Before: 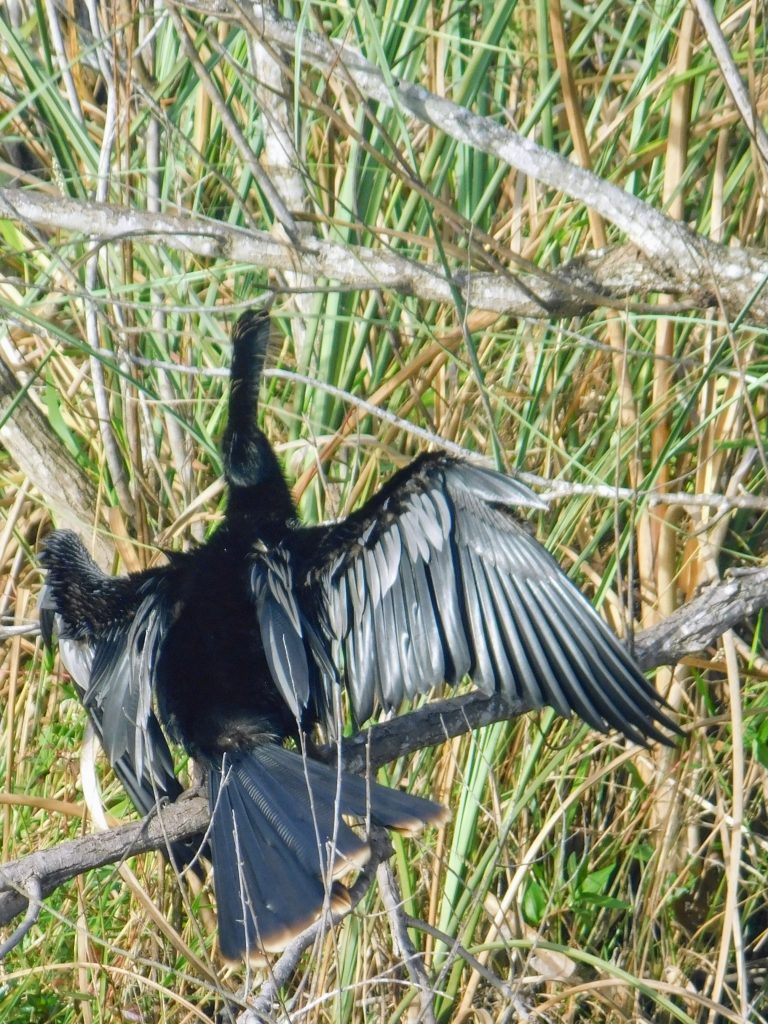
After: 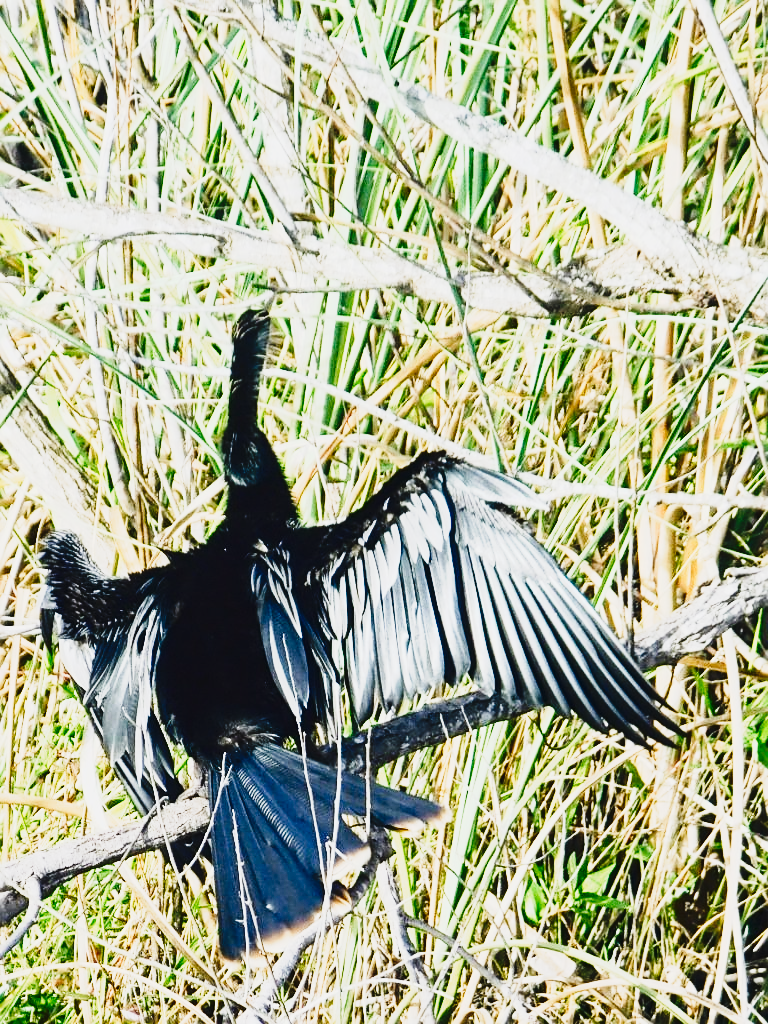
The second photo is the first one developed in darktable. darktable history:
tone curve: curves: ch0 [(0, 0.026) (0.155, 0.133) (0.272, 0.34) (0.434, 0.625) (0.676, 0.871) (0.994, 0.955)], preserve colors none
contrast brightness saturation: contrast 0.28
sharpen: on, module defaults
